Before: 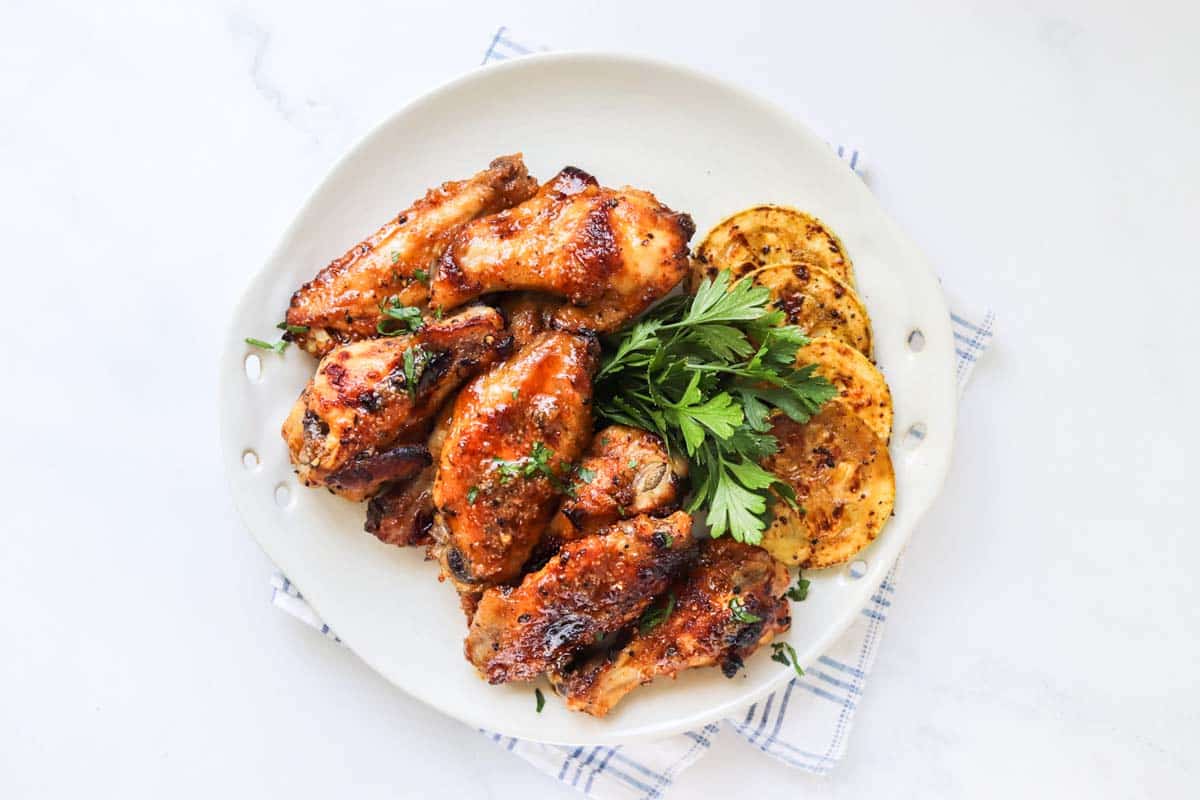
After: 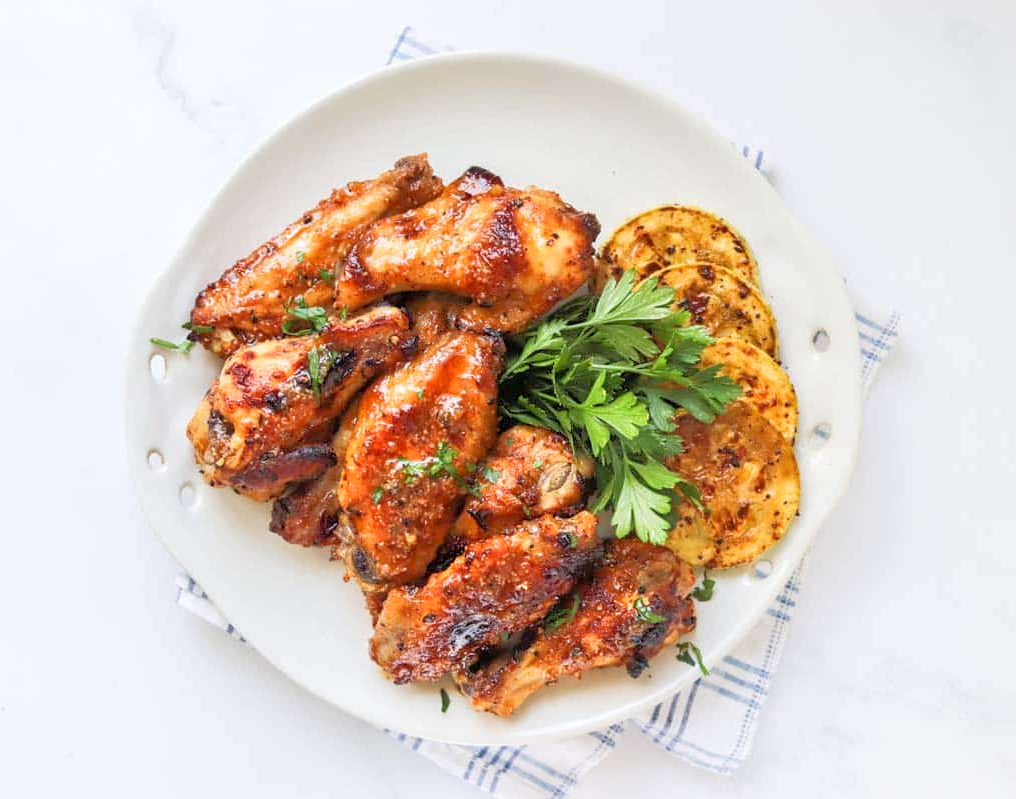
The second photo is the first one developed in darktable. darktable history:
tone equalizer: -7 EV 0.154 EV, -6 EV 0.624 EV, -5 EV 1.15 EV, -4 EV 1.36 EV, -3 EV 1.17 EV, -2 EV 0.6 EV, -1 EV 0.153 EV
crop: left 7.941%, right 7.39%
